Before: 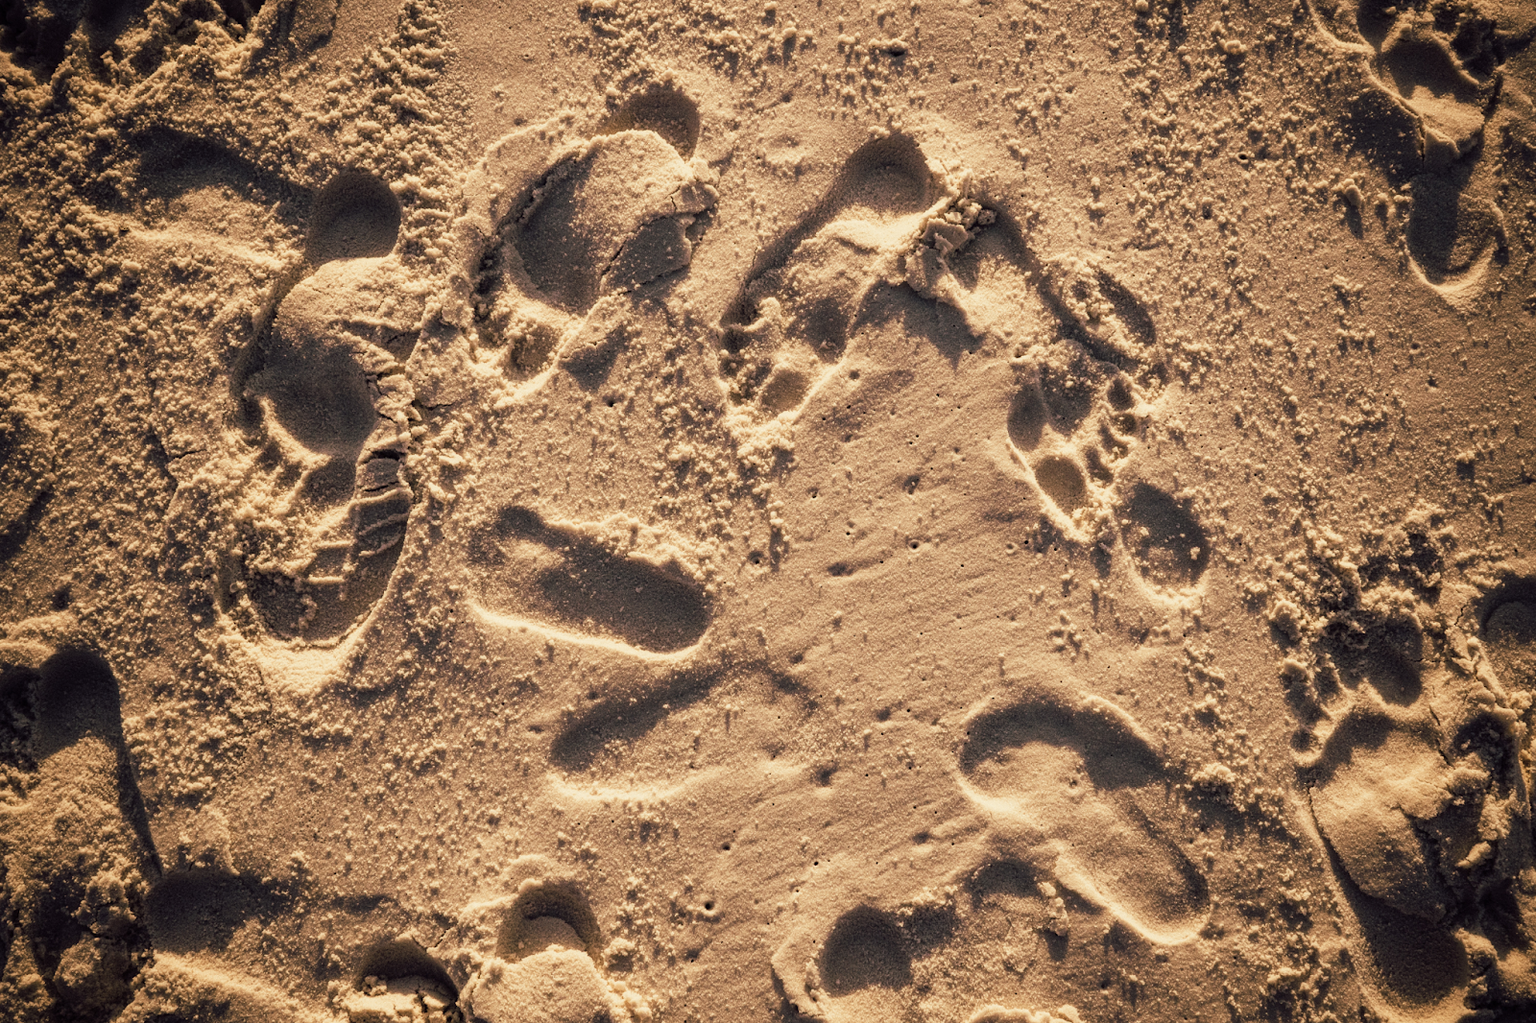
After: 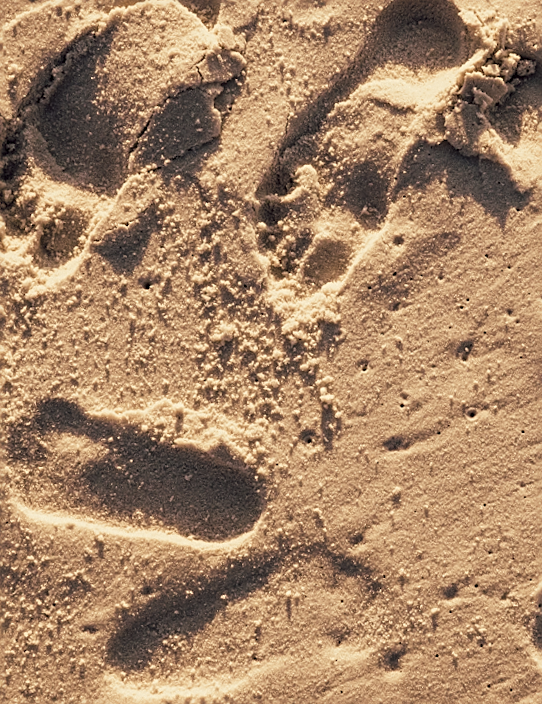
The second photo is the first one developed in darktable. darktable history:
crop and rotate: left 29.476%, top 10.214%, right 35.32%, bottom 17.333%
sharpen: on, module defaults
color zones: curves: ch0 [(0.068, 0.464) (0.25, 0.5) (0.48, 0.508) (0.75, 0.536) (0.886, 0.476) (0.967, 0.456)]; ch1 [(0.066, 0.456) (0.25, 0.5) (0.616, 0.508) (0.746, 0.56) (0.934, 0.444)]
rotate and perspective: rotation -3.52°, crop left 0.036, crop right 0.964, crop top 0.081, crop bottom 0.919
